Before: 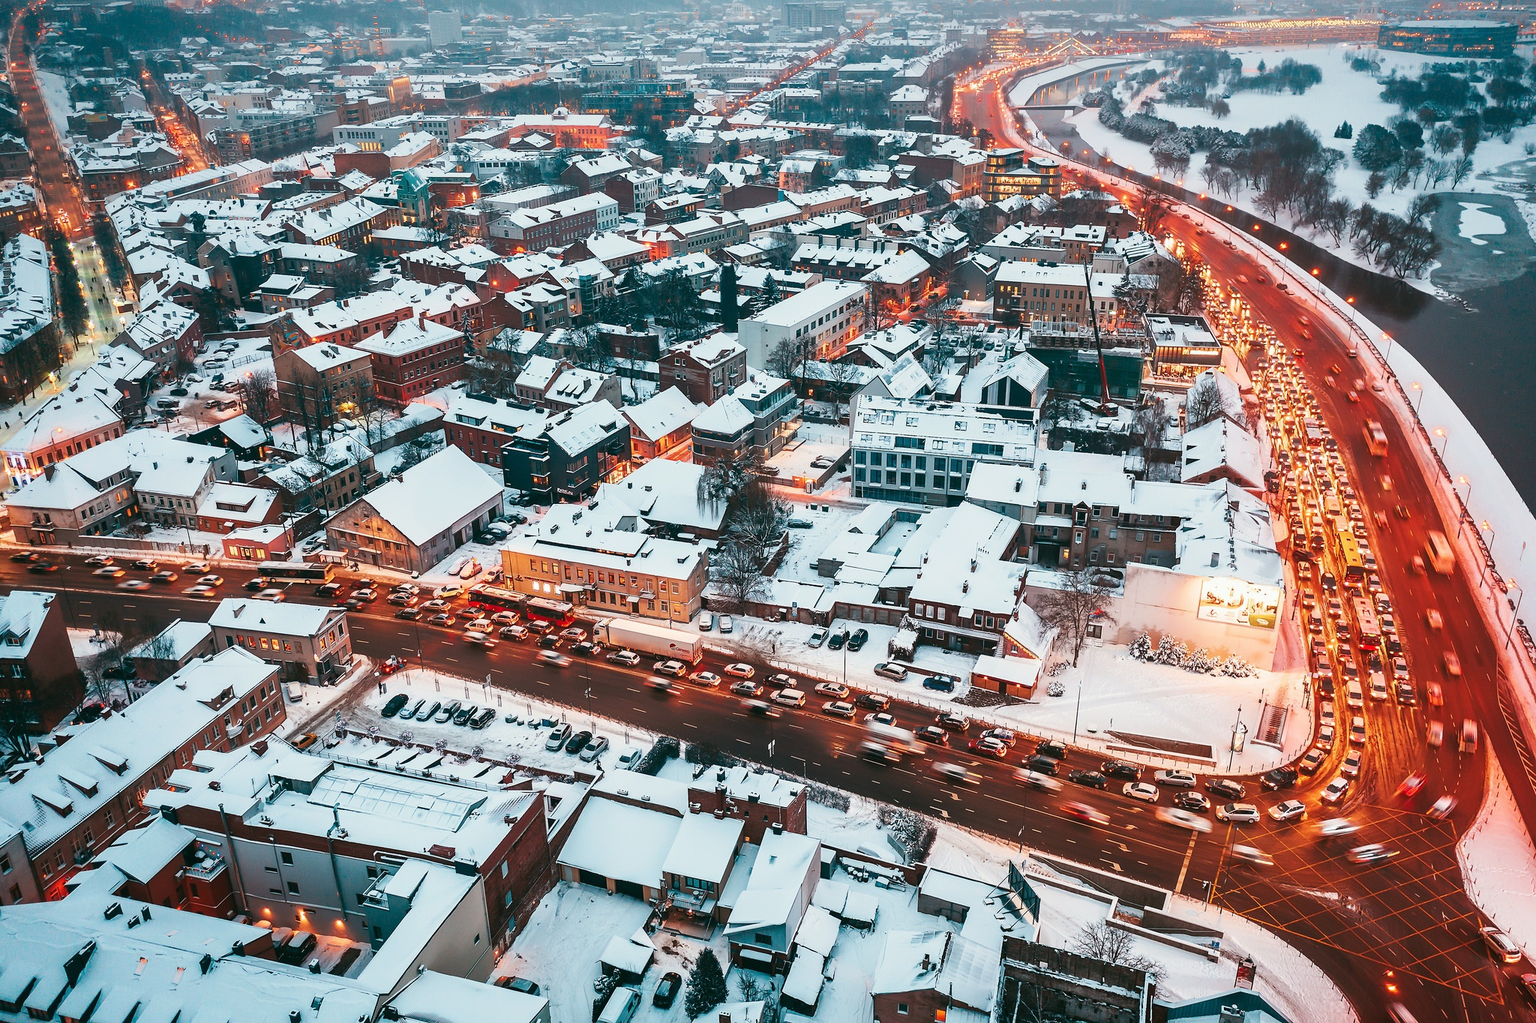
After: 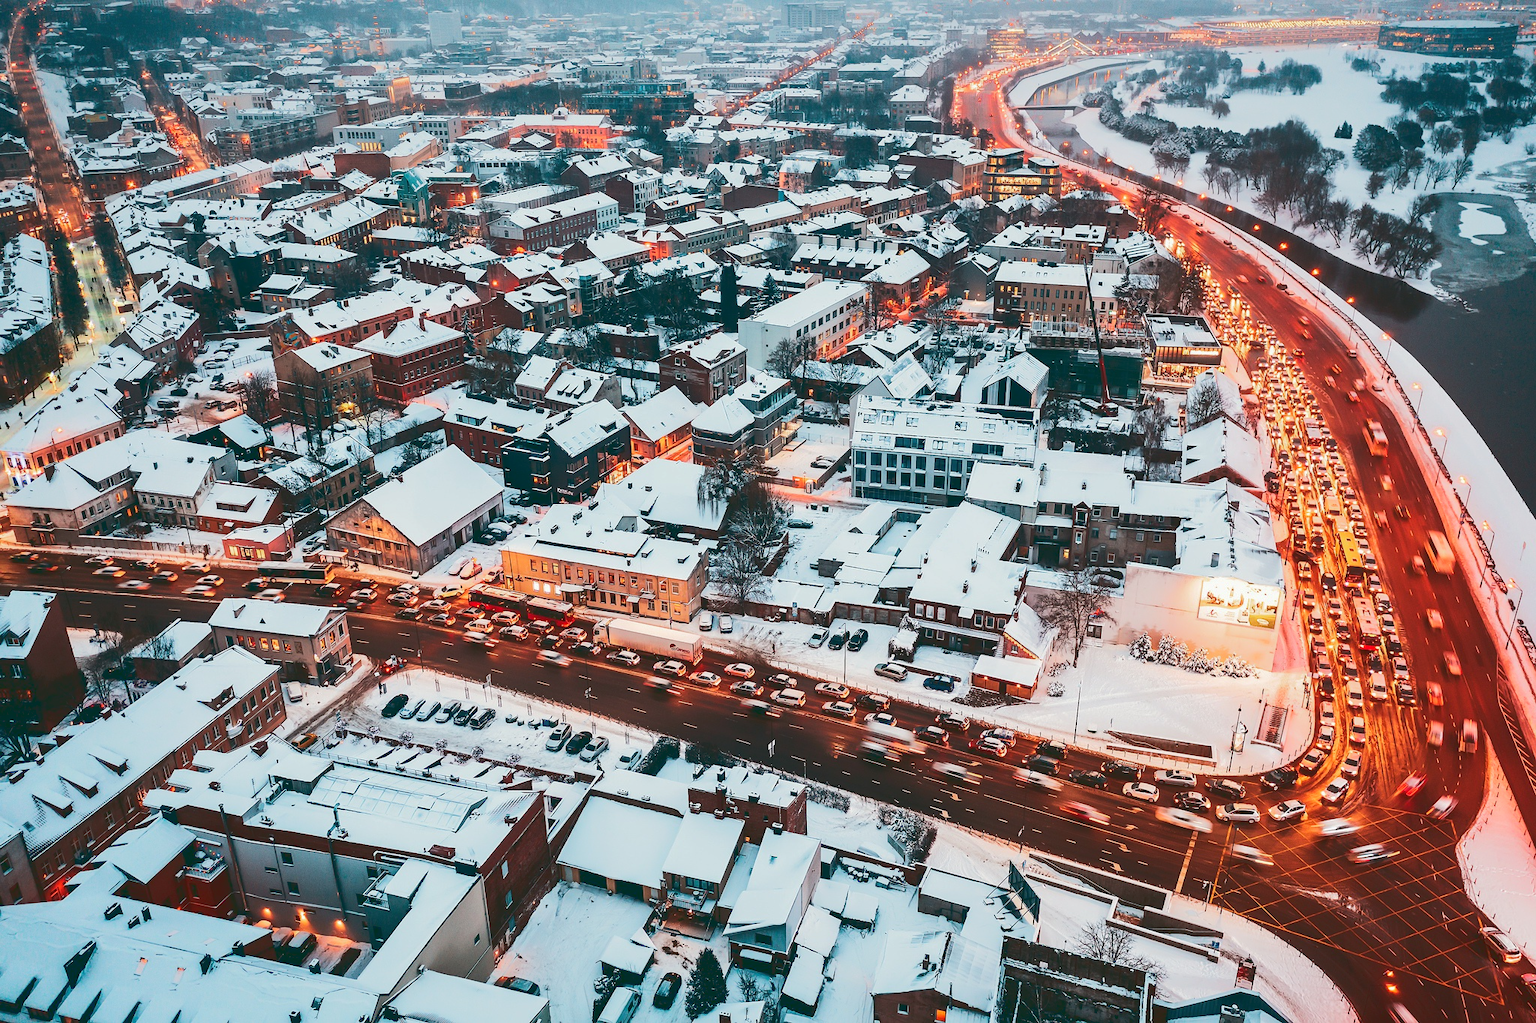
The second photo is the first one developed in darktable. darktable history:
tone curve: curves: ch0 [(0, 0) (0.003, 0.15) (0.011, 0.151) (0.025, 0.15) (0.044, 0.15) (0.069, 0.151) (0.1, 0.153) (0.136, 0.16) (0.177, 0.183) (0.224, 0.21) (0.277, 0.253) (0.335, 0.309) (0.399, 0.389) (0.468, 0.479) (0.543, 0.58) (0.623, 0.677) (0.709, 0.747) (0.801, 0.808) (0.898, 0.87) (1, 1)], color space Lab, linked channels, preserve colors none
